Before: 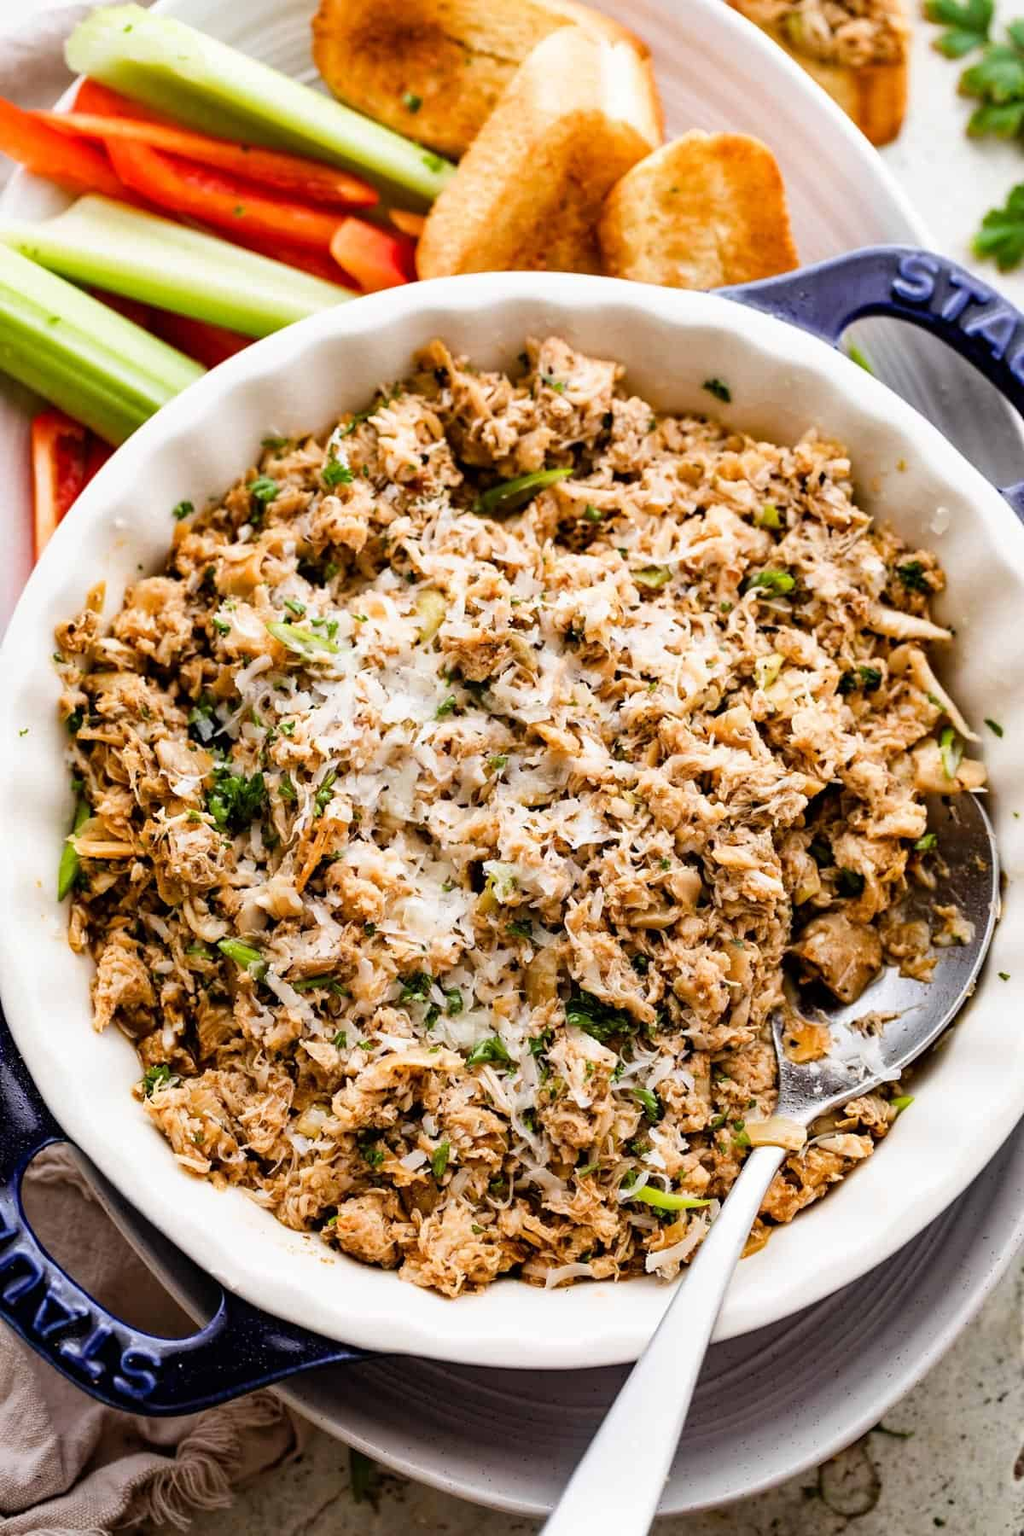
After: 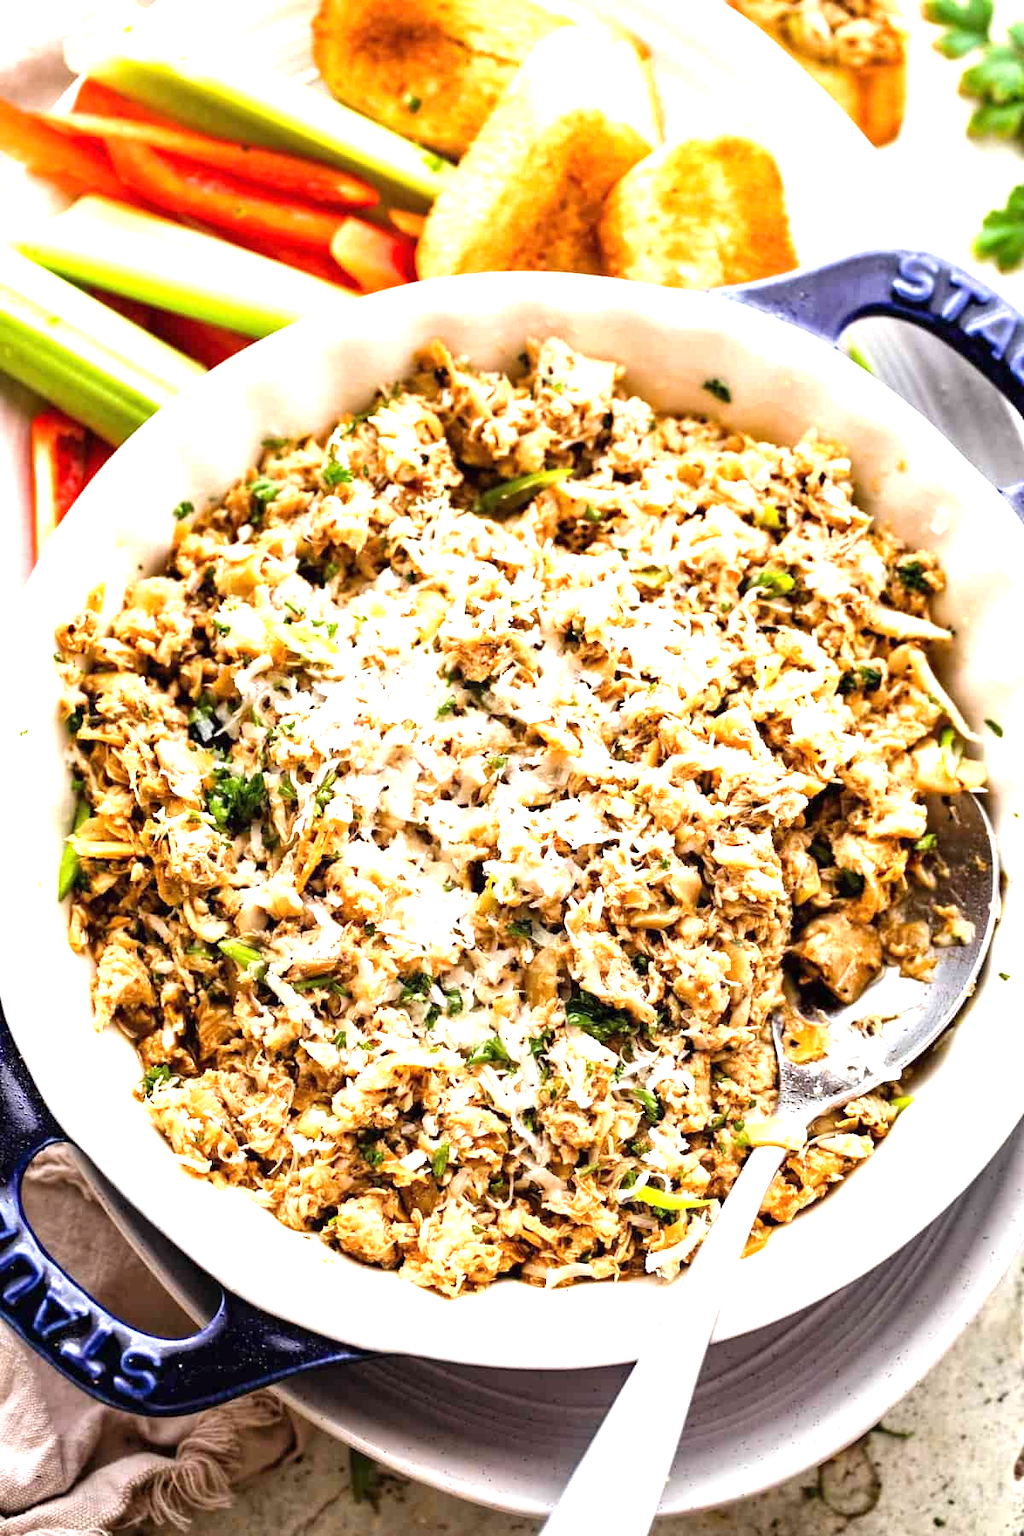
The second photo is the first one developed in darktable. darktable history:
exposure: black level correction 0, exposure 1.192 EV, compensate exposure bias true, compensate highlight preservation false
